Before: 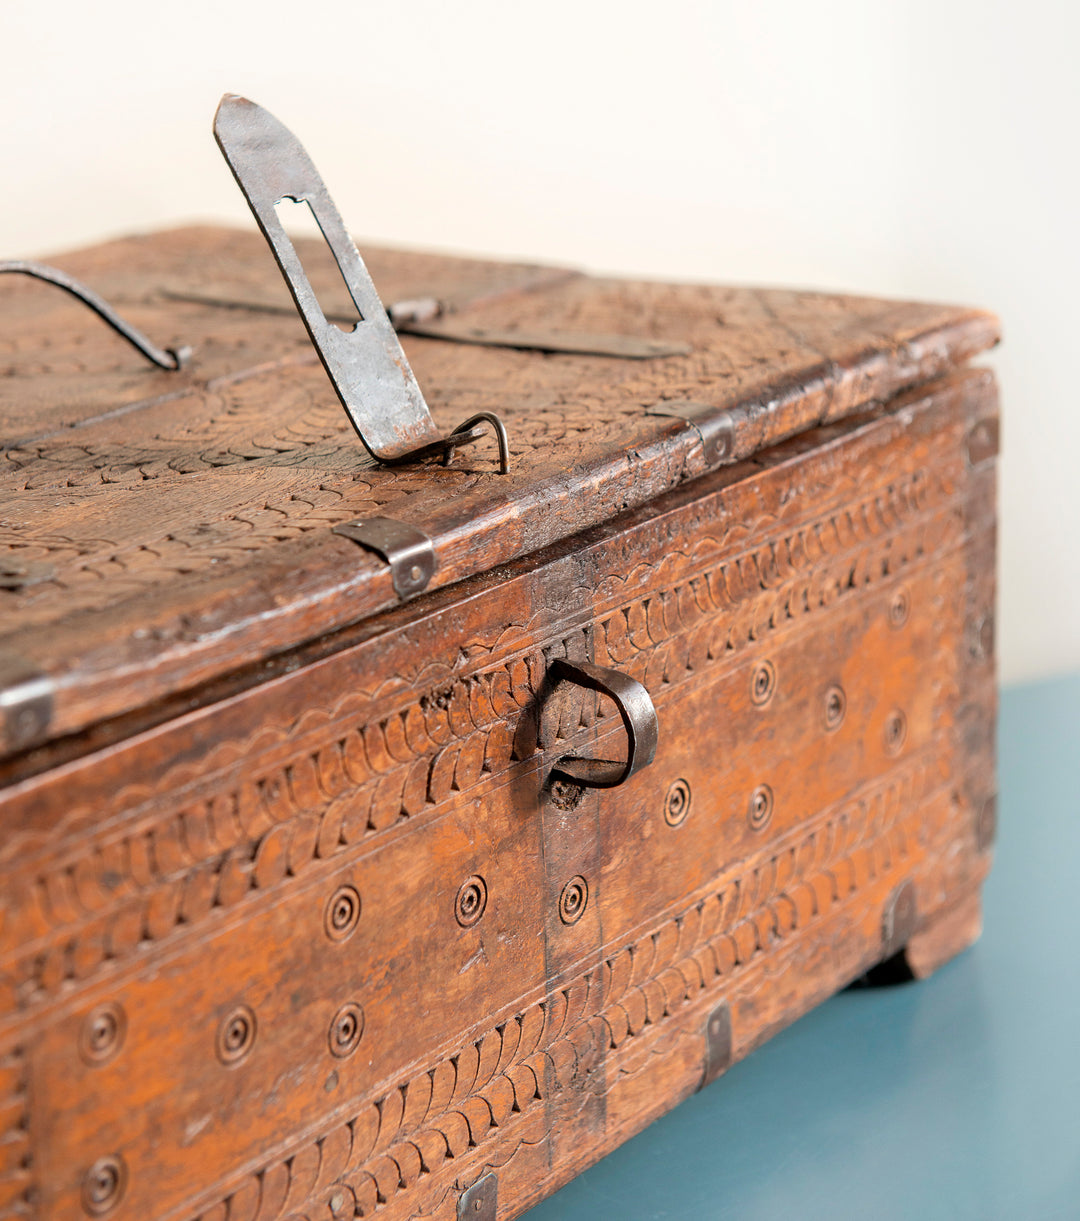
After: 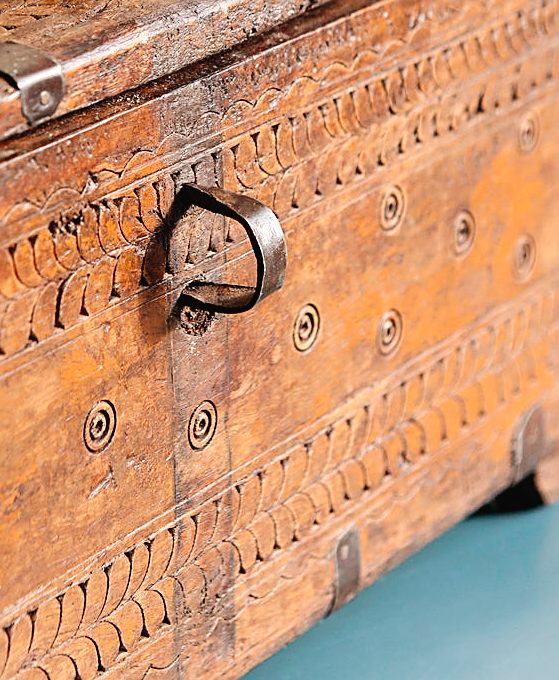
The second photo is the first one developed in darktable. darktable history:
tone curve: curves: ch0 [(0, 0.023) (0.087, 0.065) (0.184, 0.168) (0.45, 0.54) (0.57, 0.683) (0.722, 0.825) (0.877, 0.948) (1, 1)]; ch1 [(0, 0) (0.388, 0.369) (0.45, 0.43) (0.505, 0.509) (0.534, 0.528) (0.657, 0.655) (1, 1)]; ch2 [(0, 0) (0.314, 0.223) (0.427, 0.405) (0.5, 0.5) (0.55, 0.566) (0.625, 0.657) (1, 1)], preserve colors none
crop: left 34.415%, top 38.981%, right 13.753%, bottom 5.262%
sharpen: amount 0.733
